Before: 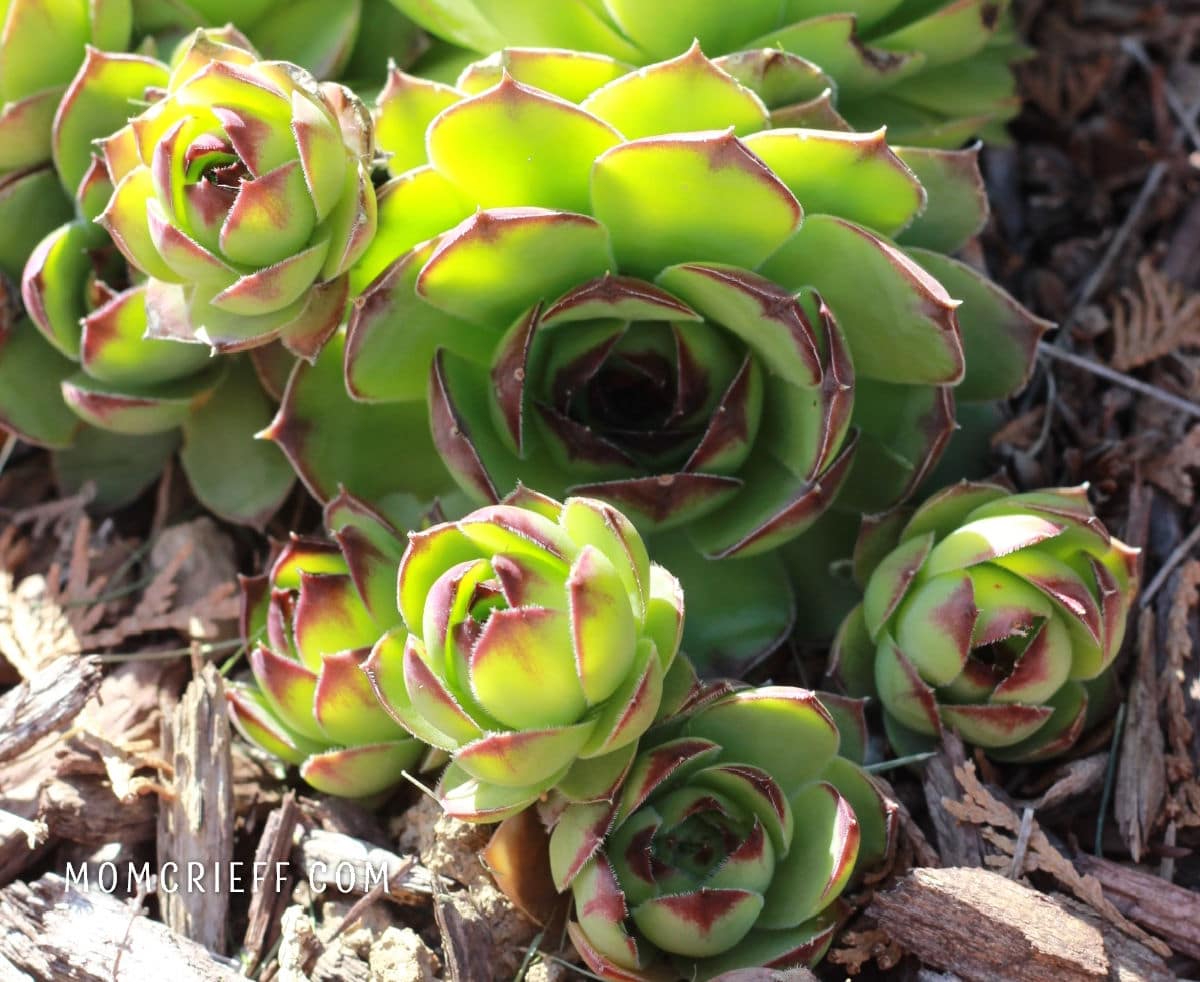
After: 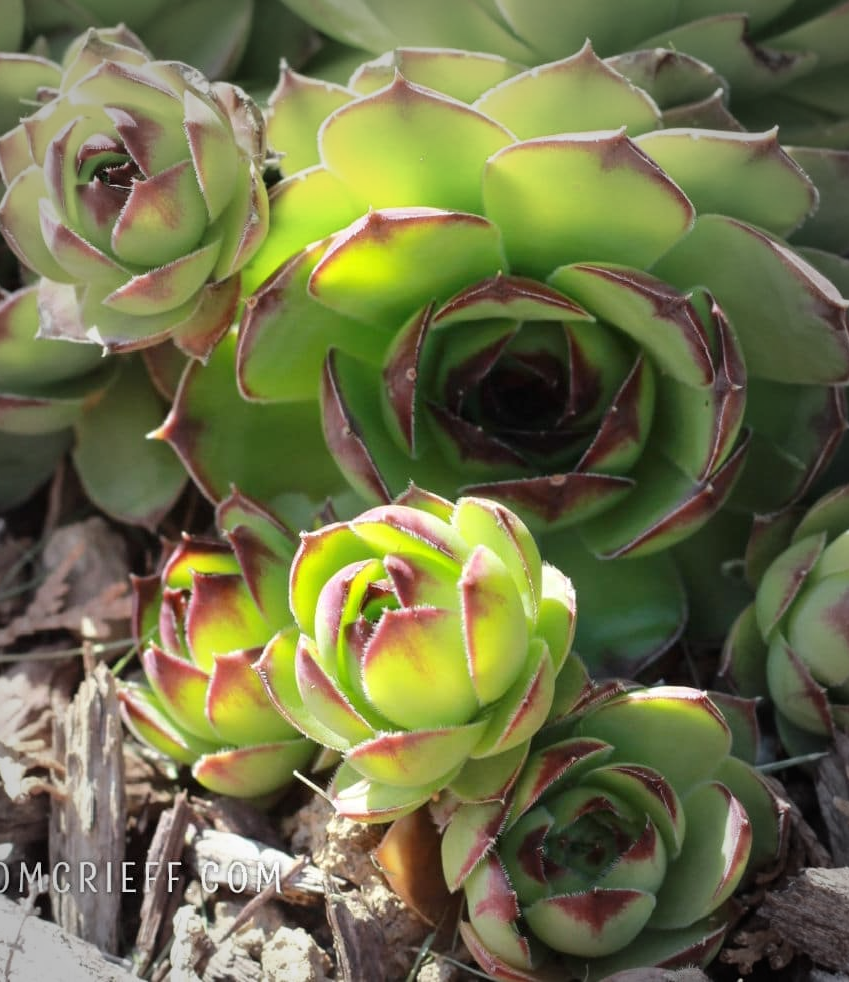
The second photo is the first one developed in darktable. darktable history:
crop and rotate: left 9.061%, right 20.142%
vignetting: fall-off start 64.63%, center (-0.034, 0.148), width/height ratio 0.881
